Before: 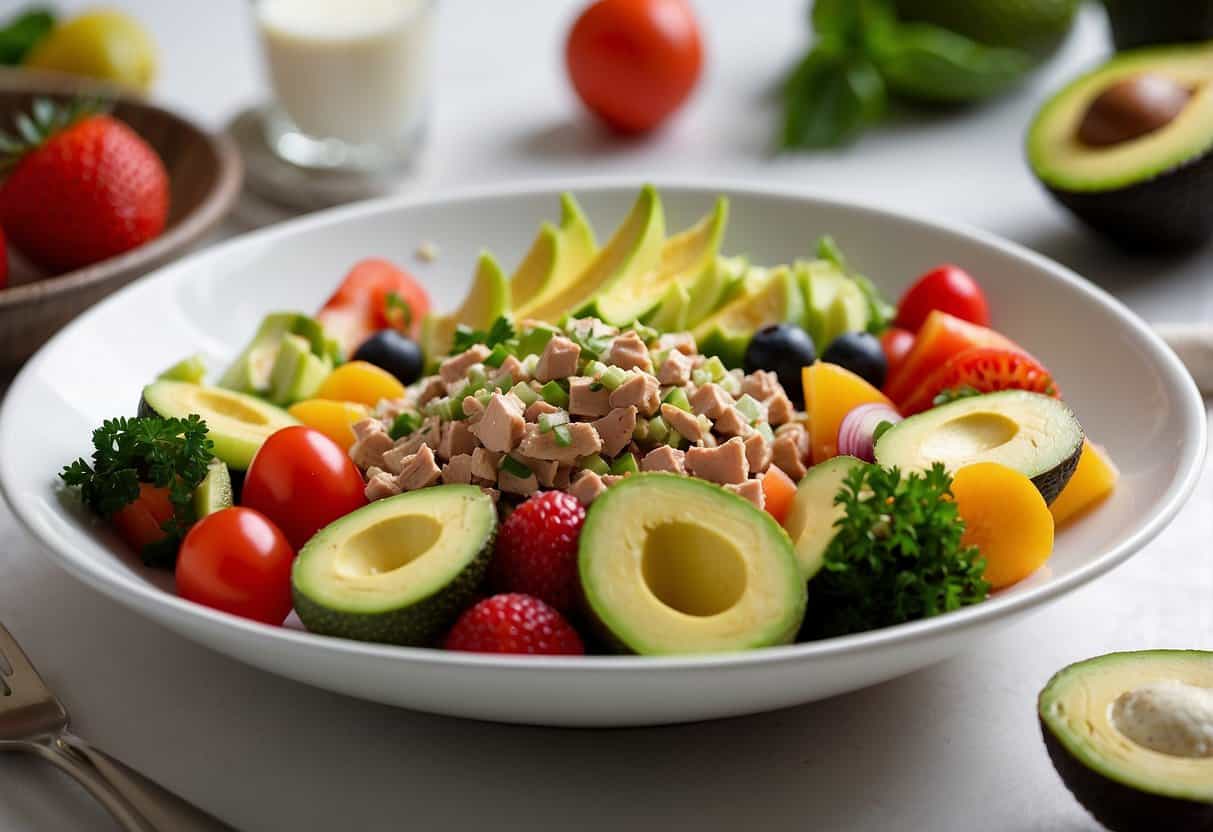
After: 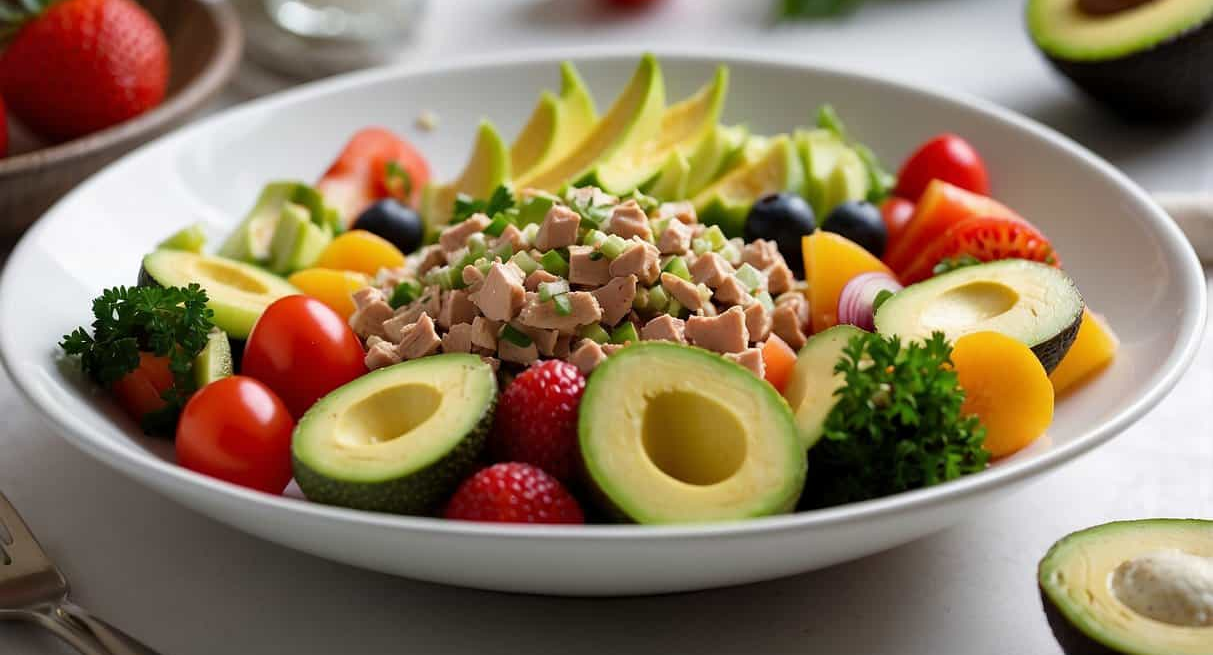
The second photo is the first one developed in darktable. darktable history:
crop and rotate: top 15.828%, bottom 5.354%
